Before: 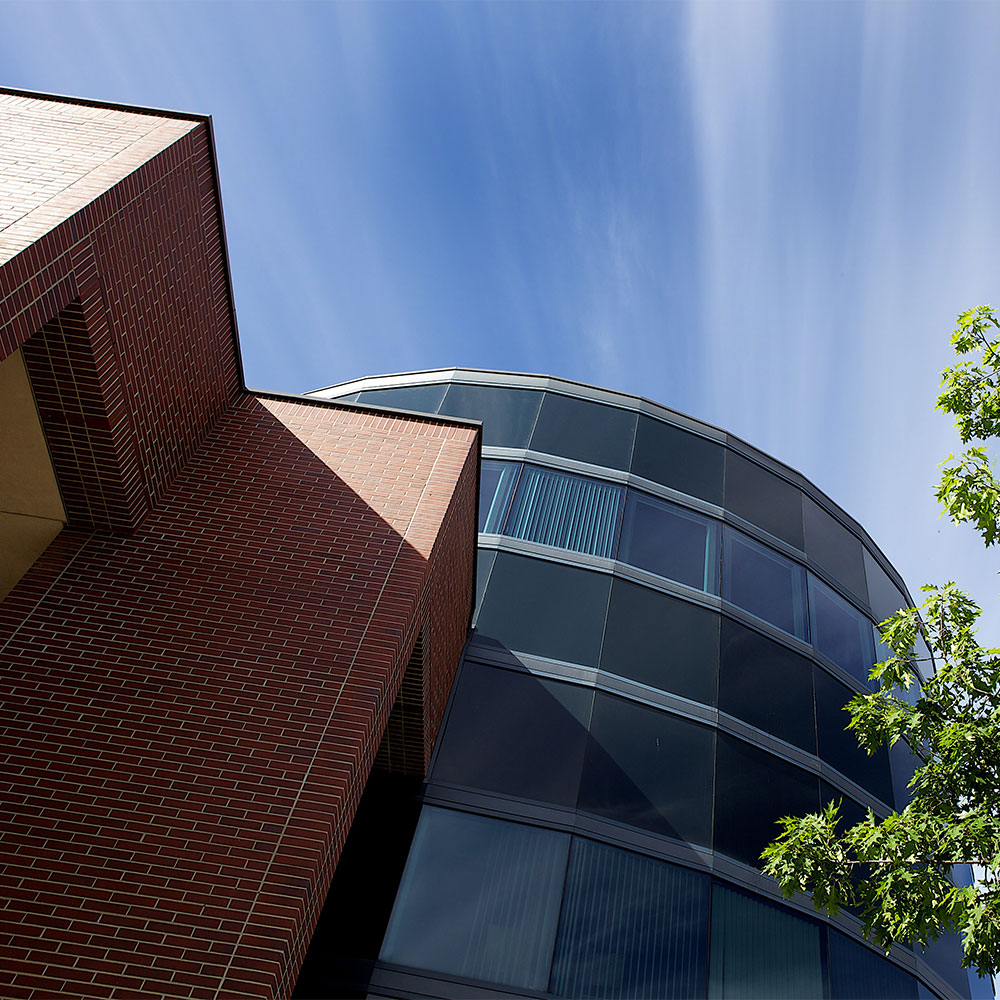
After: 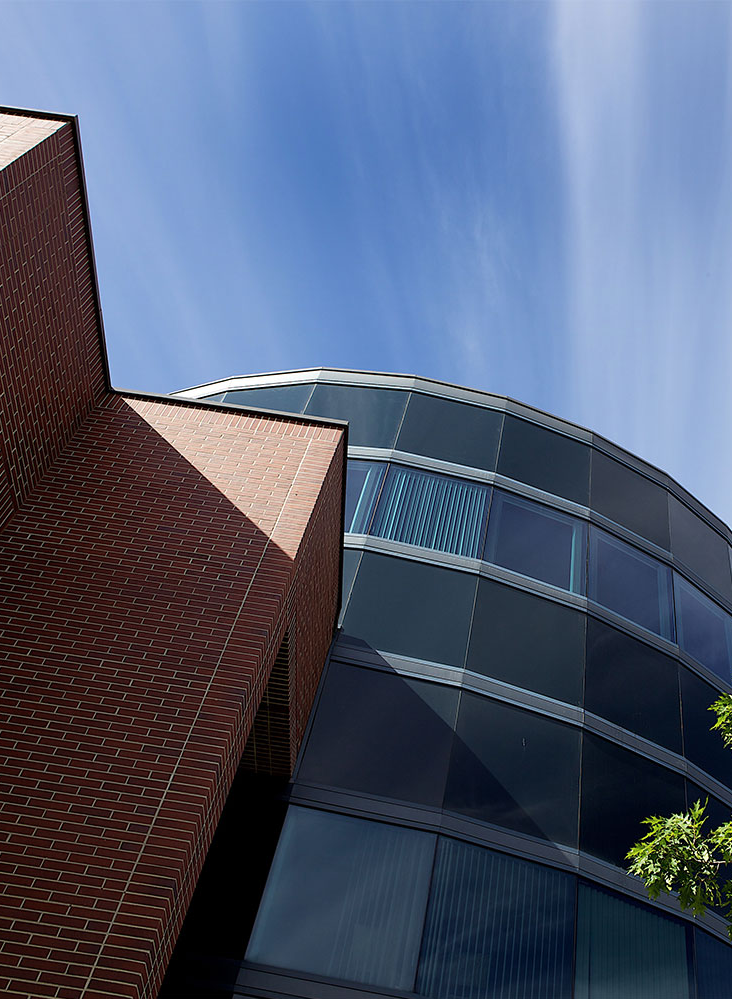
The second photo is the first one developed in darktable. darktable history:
color zones: curves: ch1 [(0, 0.469) (0.01, 0.469) (0.12, 0.446) (0.248, 0.469) (0.5, 0.5) (0.748, 0.5) (0.99, 0.469) (1, 0.469)]
crop: left 13.443%, right 13.31%
